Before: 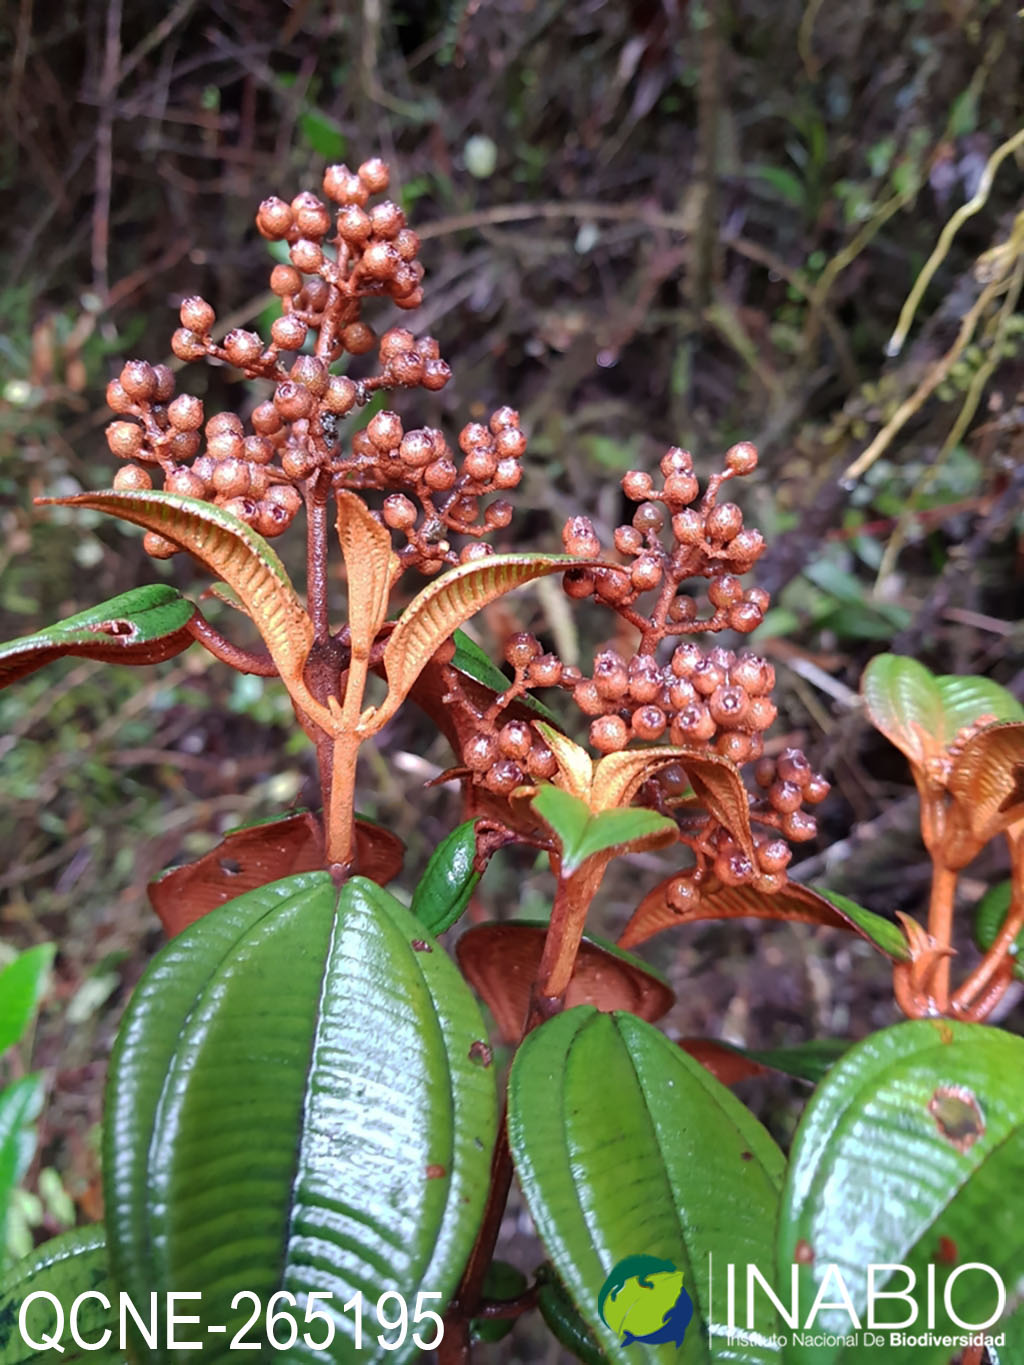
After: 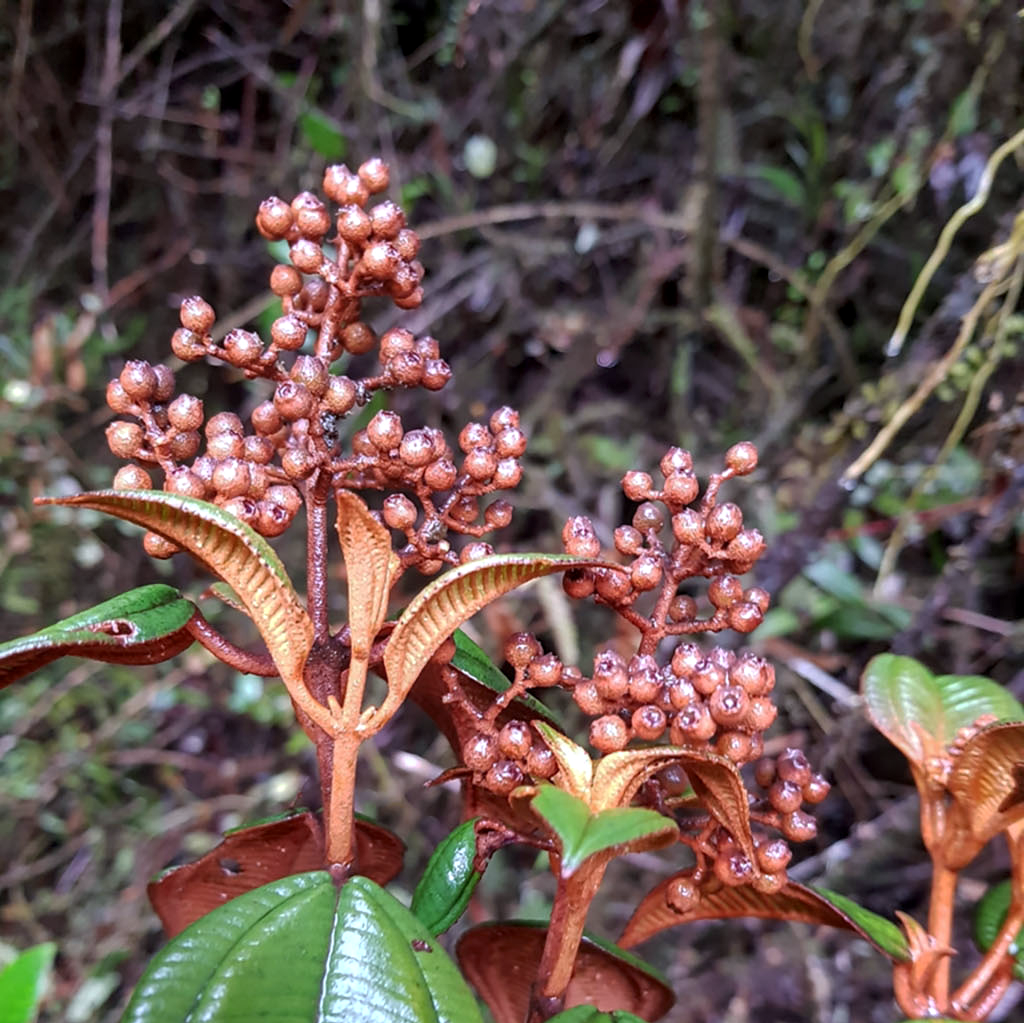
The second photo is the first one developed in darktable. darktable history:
crop: bottom 24.967%
local contrast: on, module defaults
white balance: red 0.984, blue 1.059
